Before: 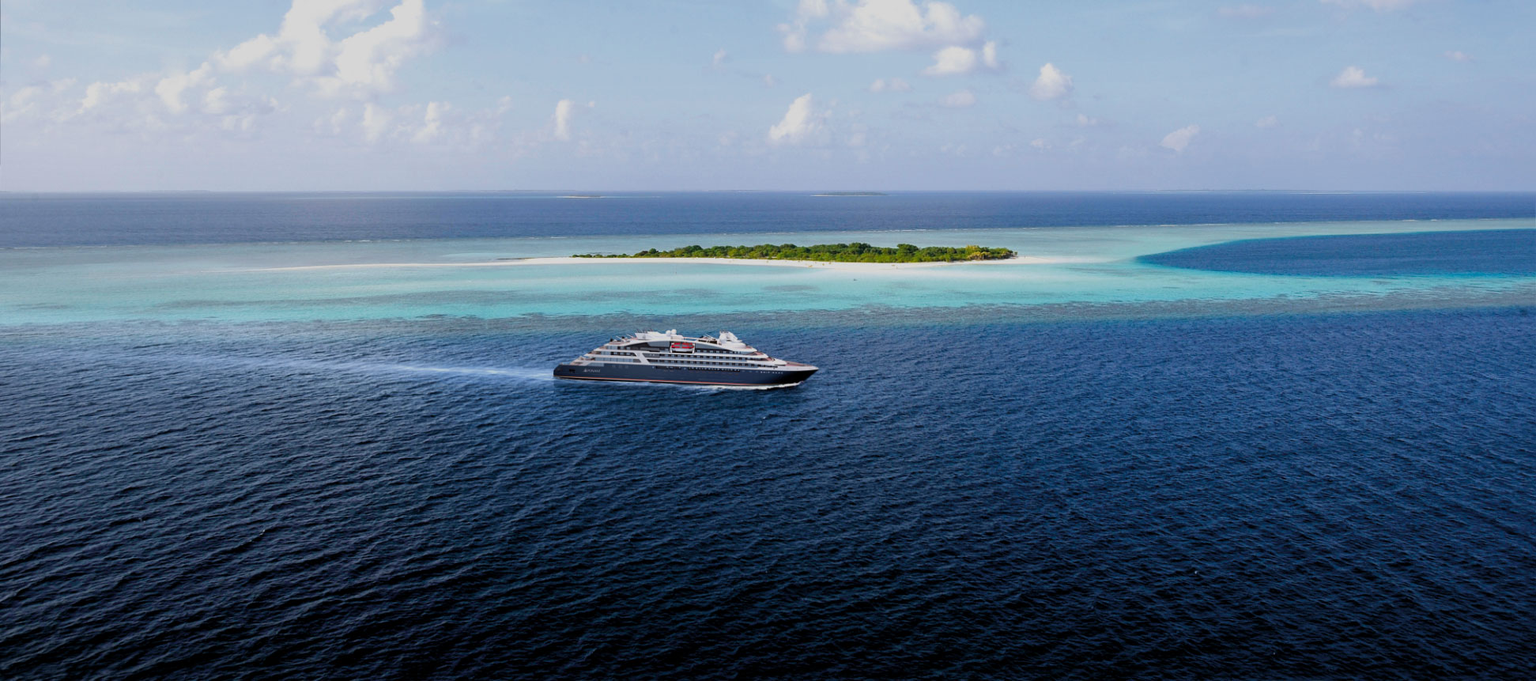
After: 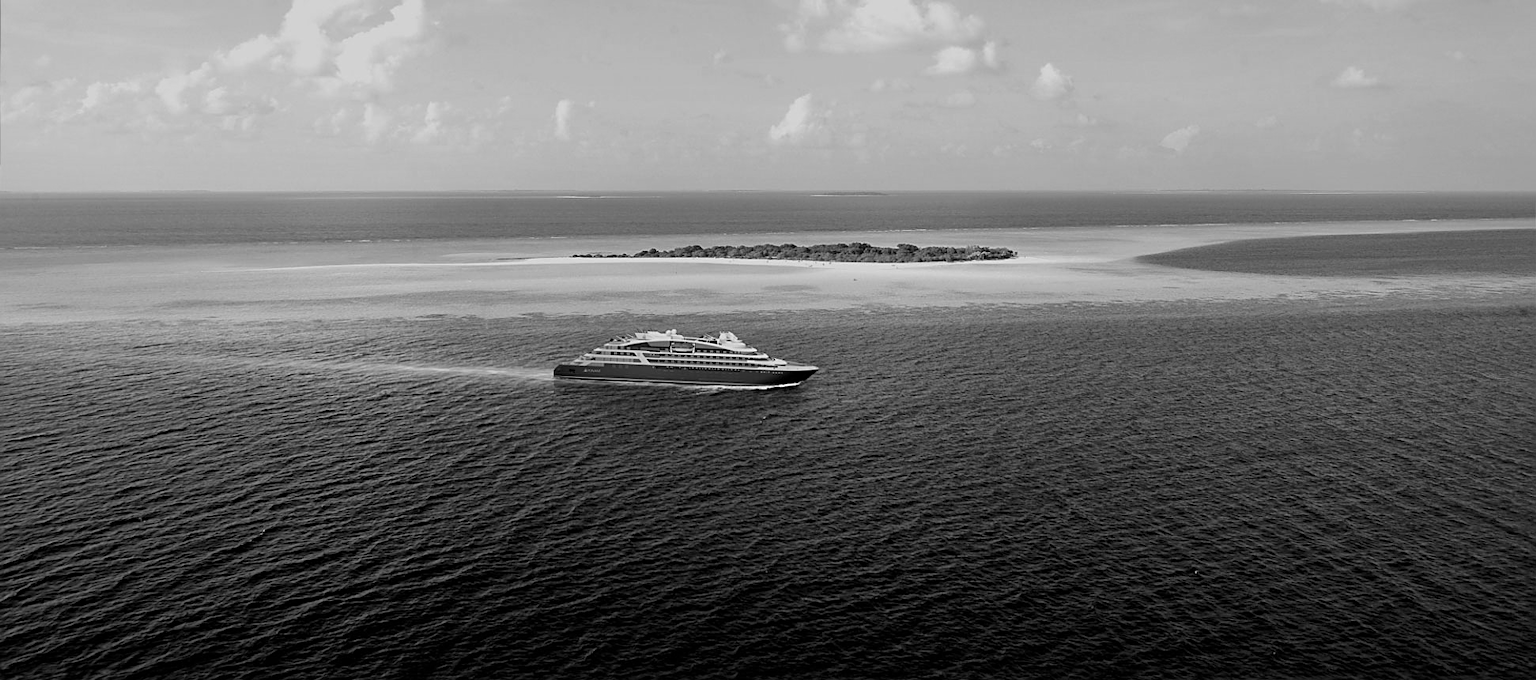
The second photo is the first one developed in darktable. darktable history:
sharpen: on, module defaults
shadows and highlights: shadows 25, highlights -25
monochrome: on, module defaults
